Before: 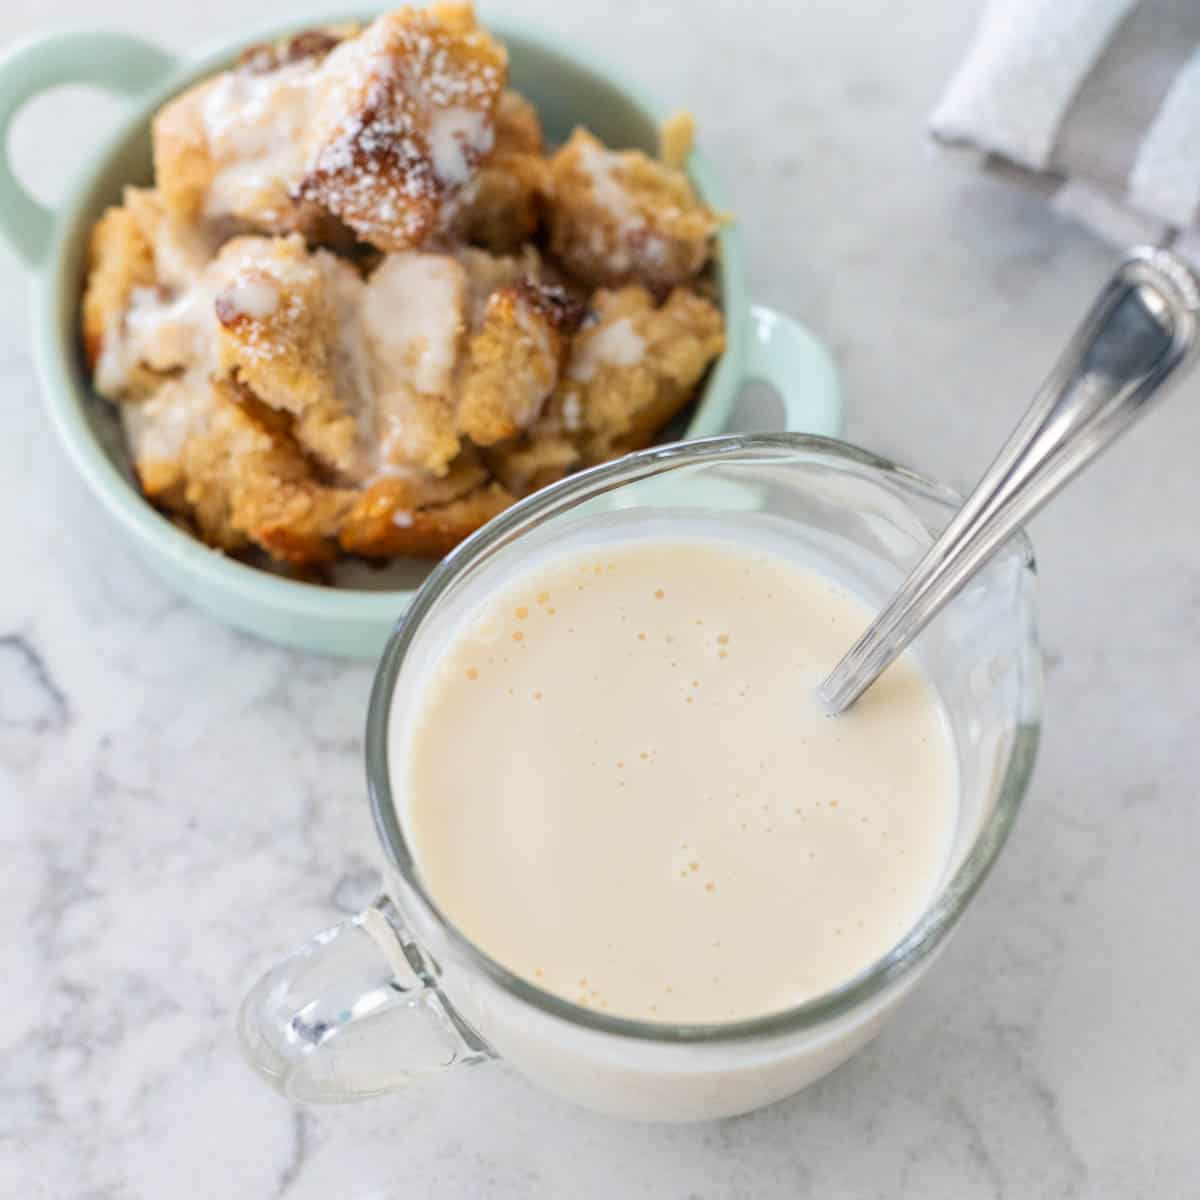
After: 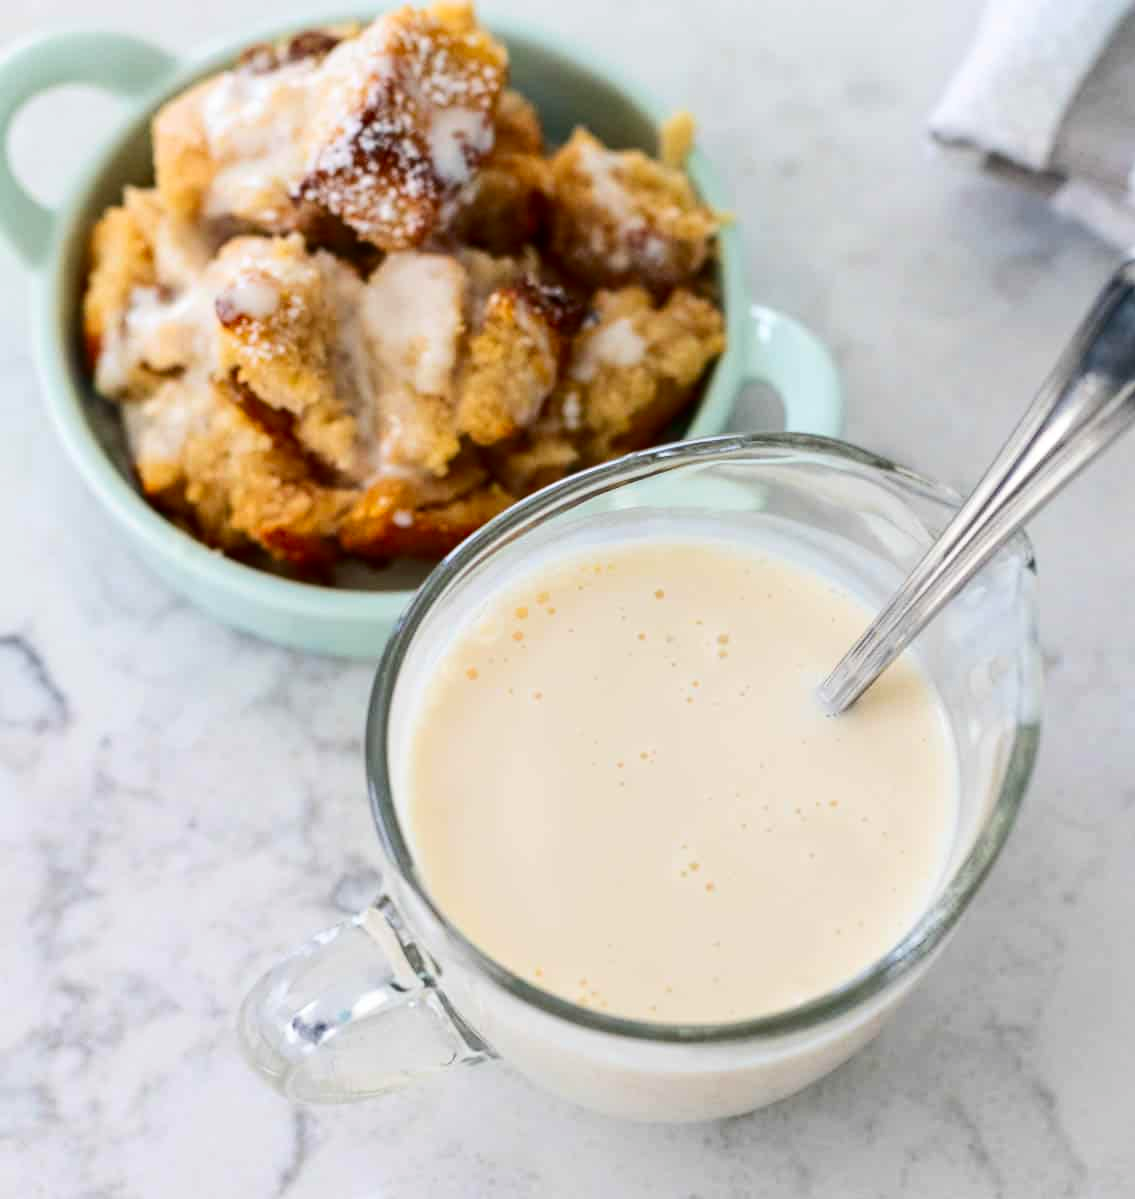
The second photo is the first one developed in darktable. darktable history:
crop and rotate: left 0%, right 5.398%
contrast brightness saturation: contrast 0.186, brightness -0.111, saturation 0.212
tone equalizer: edges refinement/feathering 500, mask exposure compensation -1.57 EV, preserve details no
